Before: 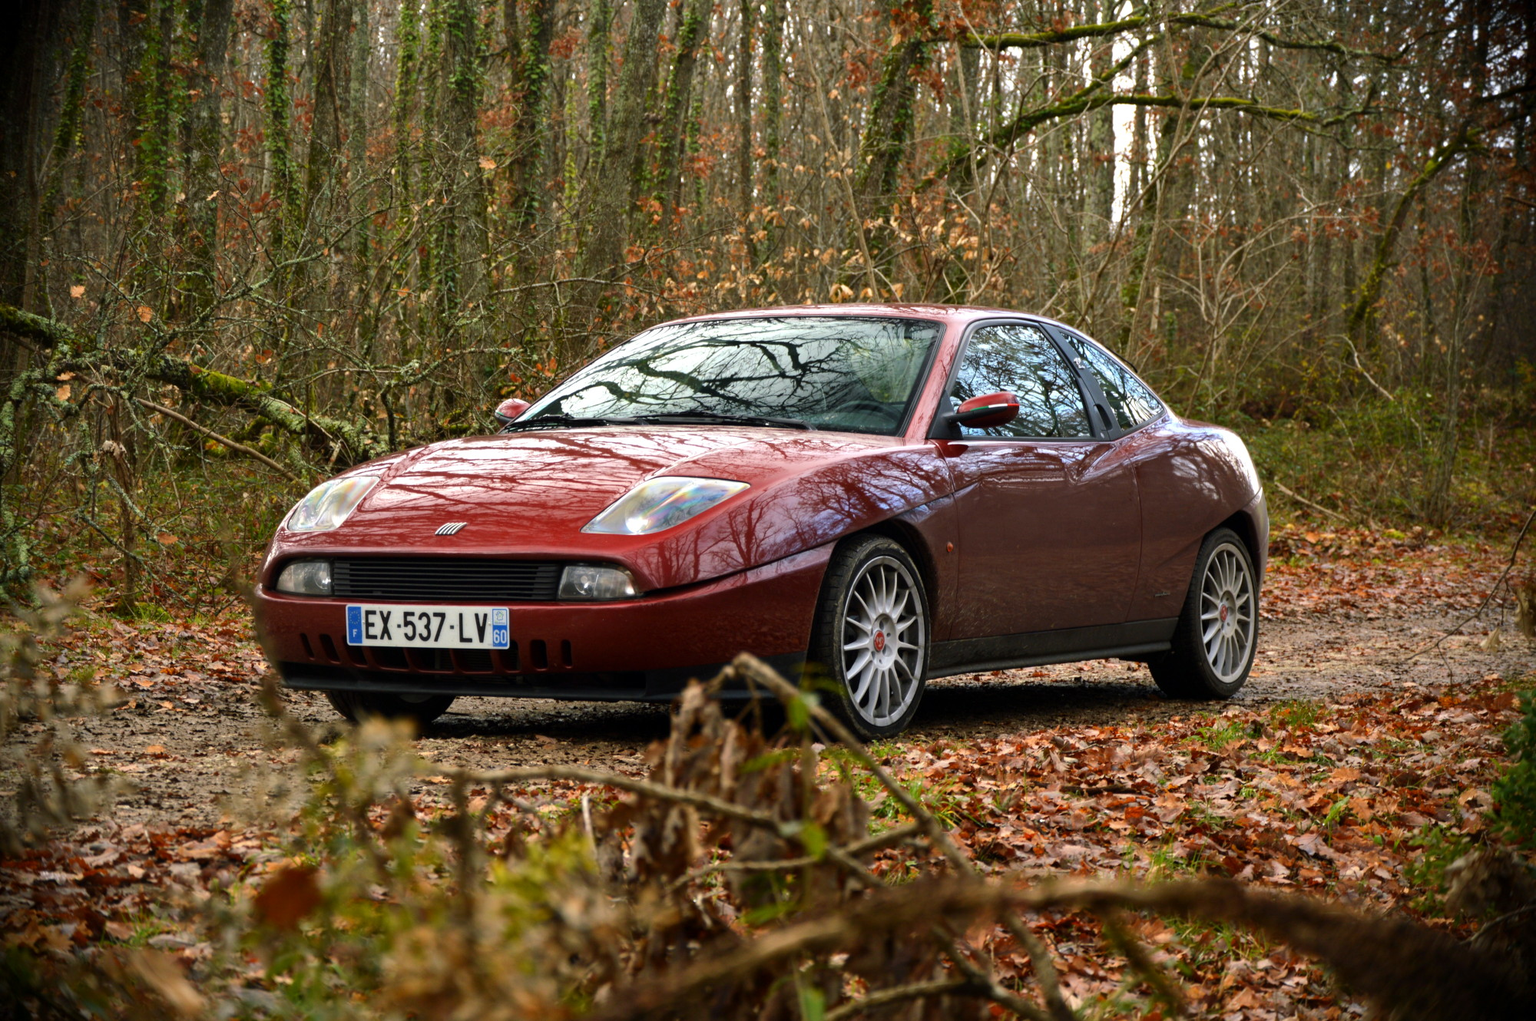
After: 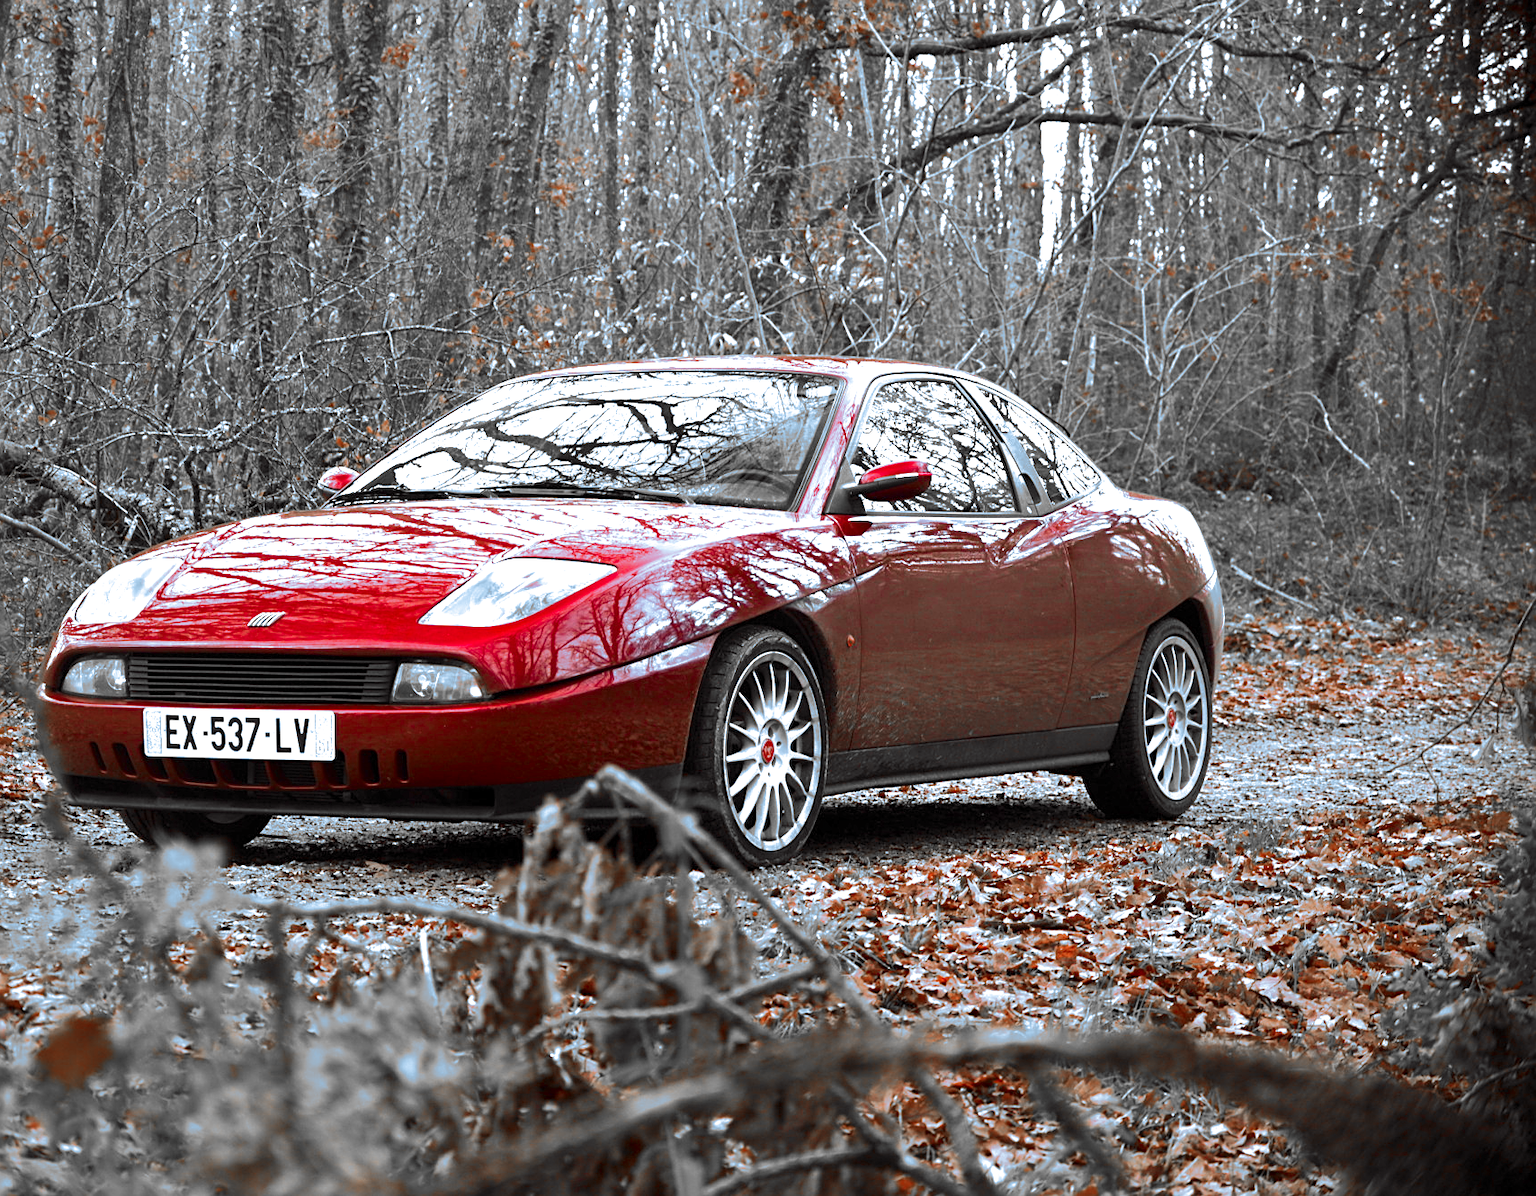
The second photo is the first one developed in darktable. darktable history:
exposure: exposure 1.25 EV, compensate exposure bias true, compensate highlight preservation false
crop and rotate: left 14.584%
contrast brightness saturation: saturation -0.05
sharpen: on, module defaults
split-toning: shadows › hue 351.18°, shadows › saturation 0.86, highlights › hue 218.82°, highlights › saturation 0.73, balance -19.167
color zones: curves: ch0 [(0, 0.352) (0.143, 0.407) (0.286, 0.386) (0.429, 0.431) (0.571, 0.829) (0.714, 0.853) (0.857, 0.833) (1, 0.352)]; ch1 [(0, 0.604) (0.072, 0.726) (0.096, 0.608) (0.205, 0.007) (0.571, -0.006) (0.839, -0.013) (0.857, -0.012) (1, 0.604)]
